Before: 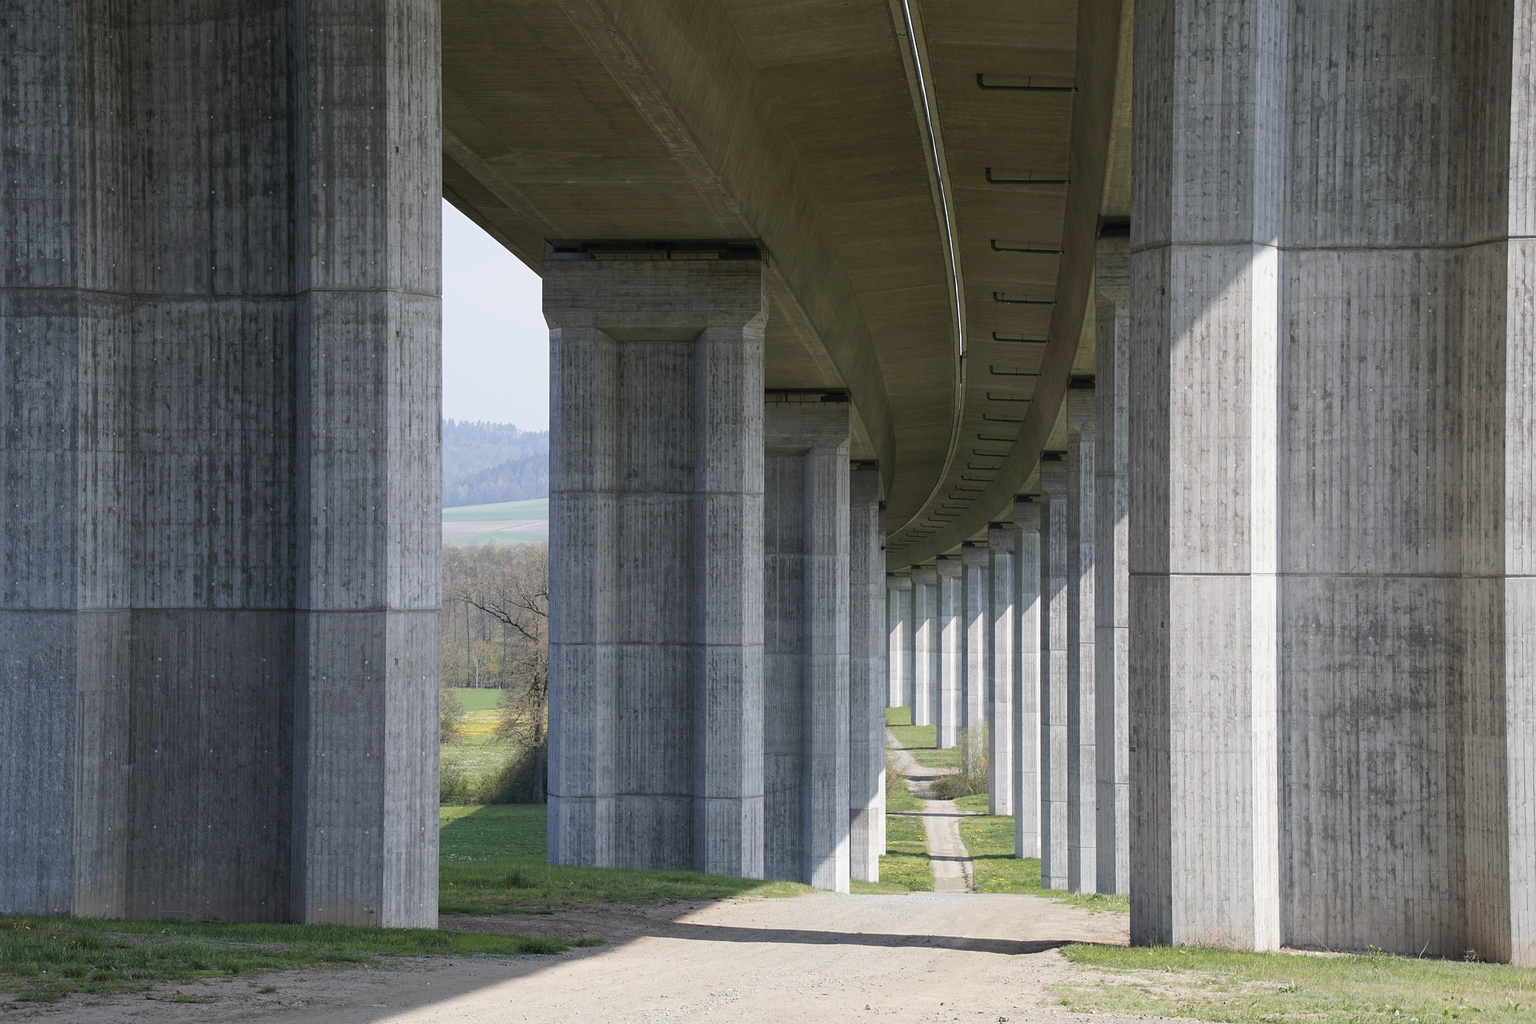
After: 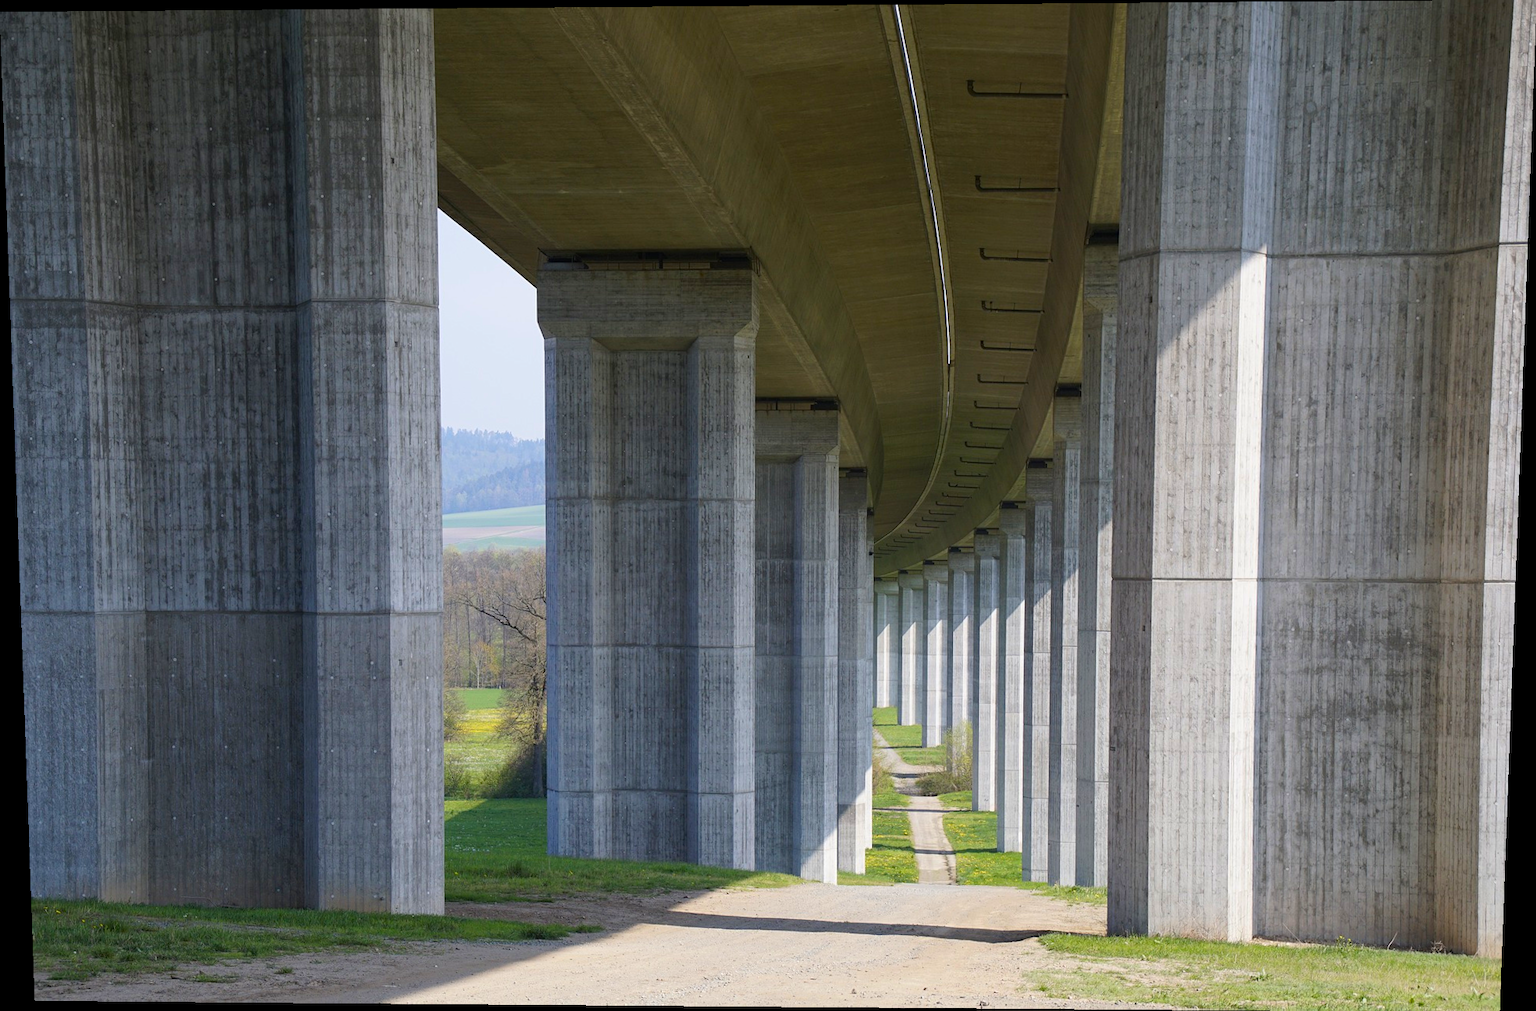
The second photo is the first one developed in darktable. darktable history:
exposure: compensate highlight preservation false
contrast brightness saturation: saturation 0.5
rotate and perspective: lens shift (vertical) 0.048, lens shift (horizontal) -0.024, automatic cropping off
